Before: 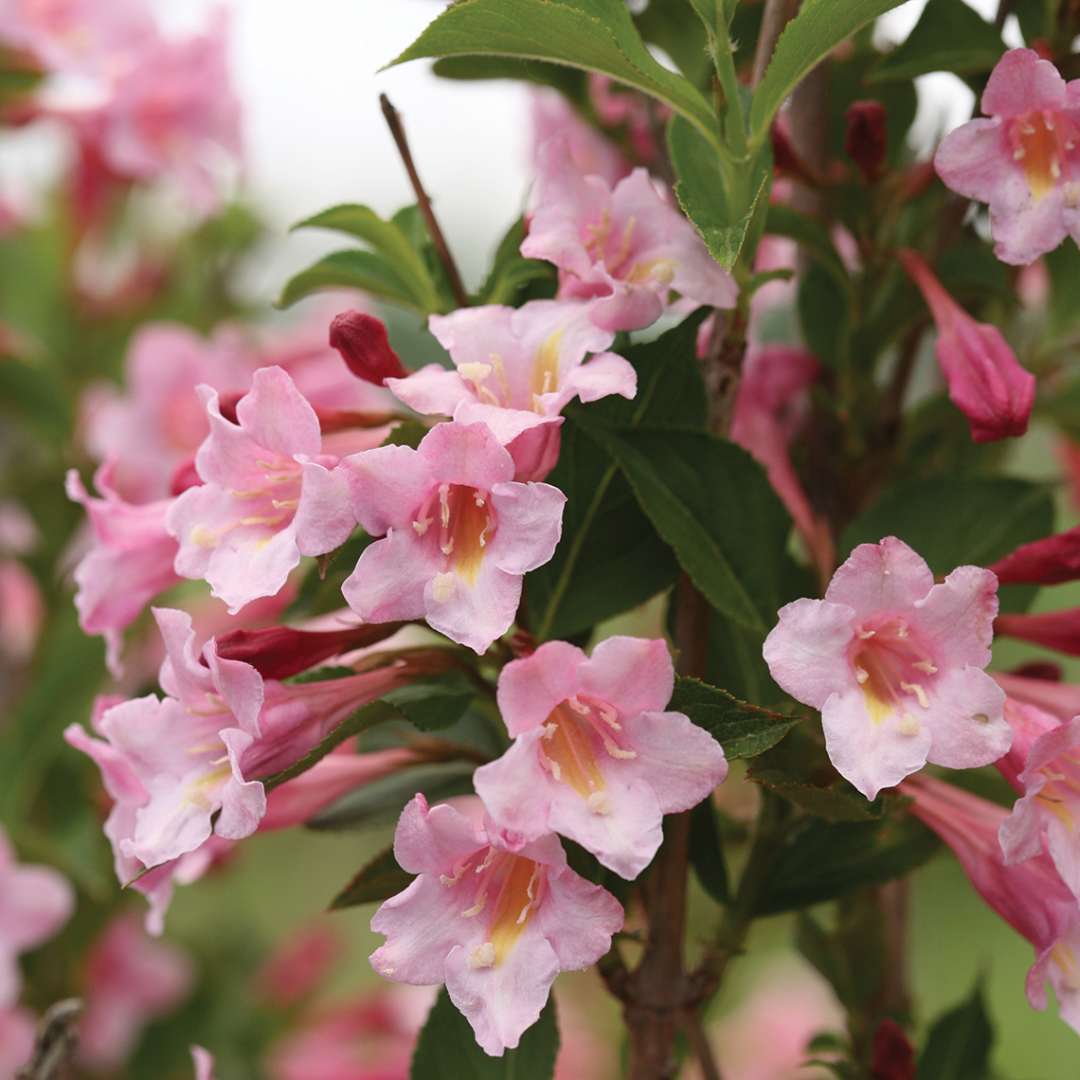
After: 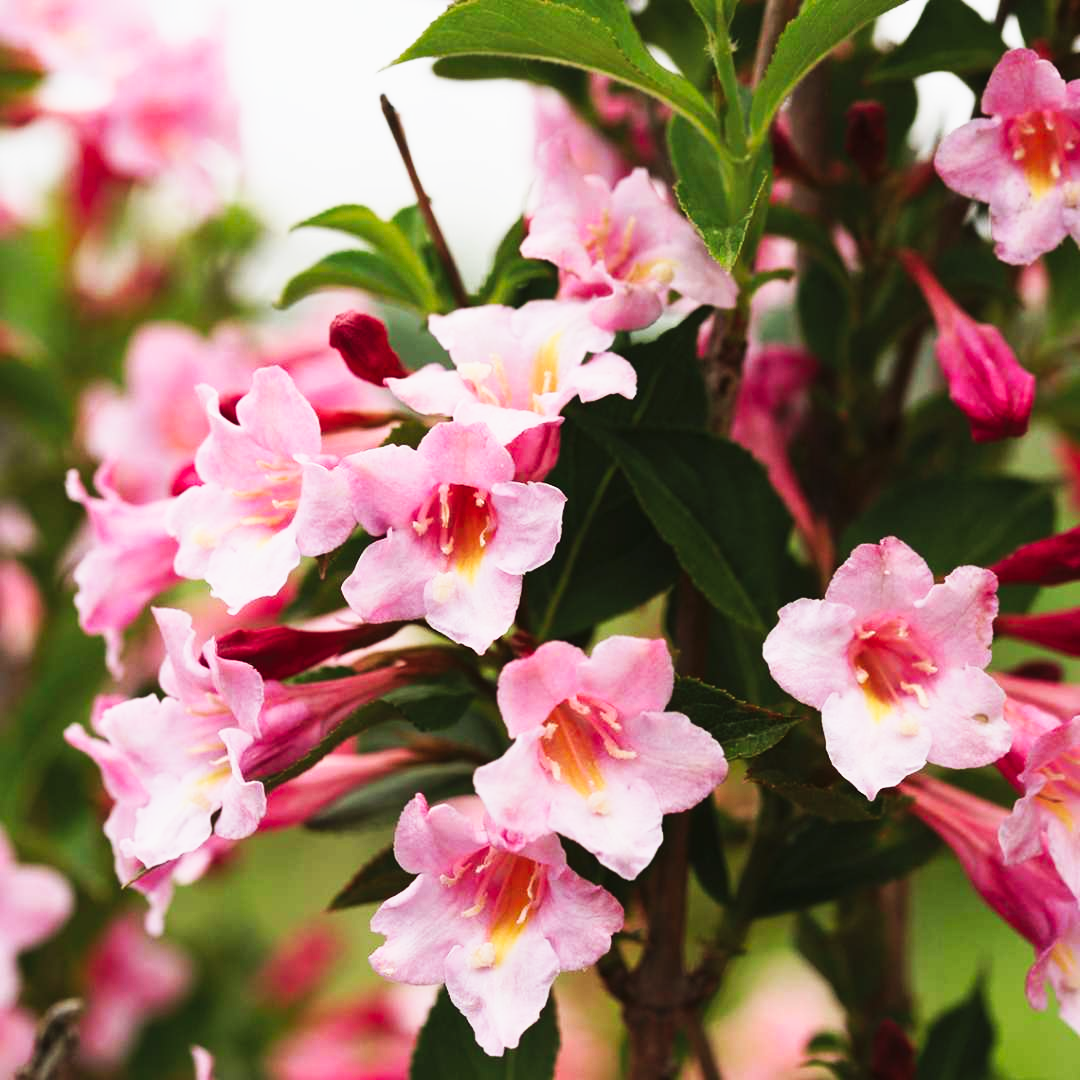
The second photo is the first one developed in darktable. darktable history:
tone curve: curves: ch0 [(0, 0) (0.187, 0.12) (0.384, 0.363) (0.577, 0.681) (0.735, 0.881) (0.864, 0.959) (1, 0.987)]; ch1 [(0, 0) (0.402, 0.36) (0.476, 0.466) (0.501, 0.501) (0.518, 0.514) (0.564, 0.614) (0.614, 0.664) (0.741, 0.829) (1, 1)]; ch2 [(0, 0) (0.429, 0.387) (0.483, 0.481) (0.503, 0.501) (0.522, 0.531) (0.564, 0.605) (0.615, 0.697) (0.702, 0.774) (1, 0.895)], preserve colors none
